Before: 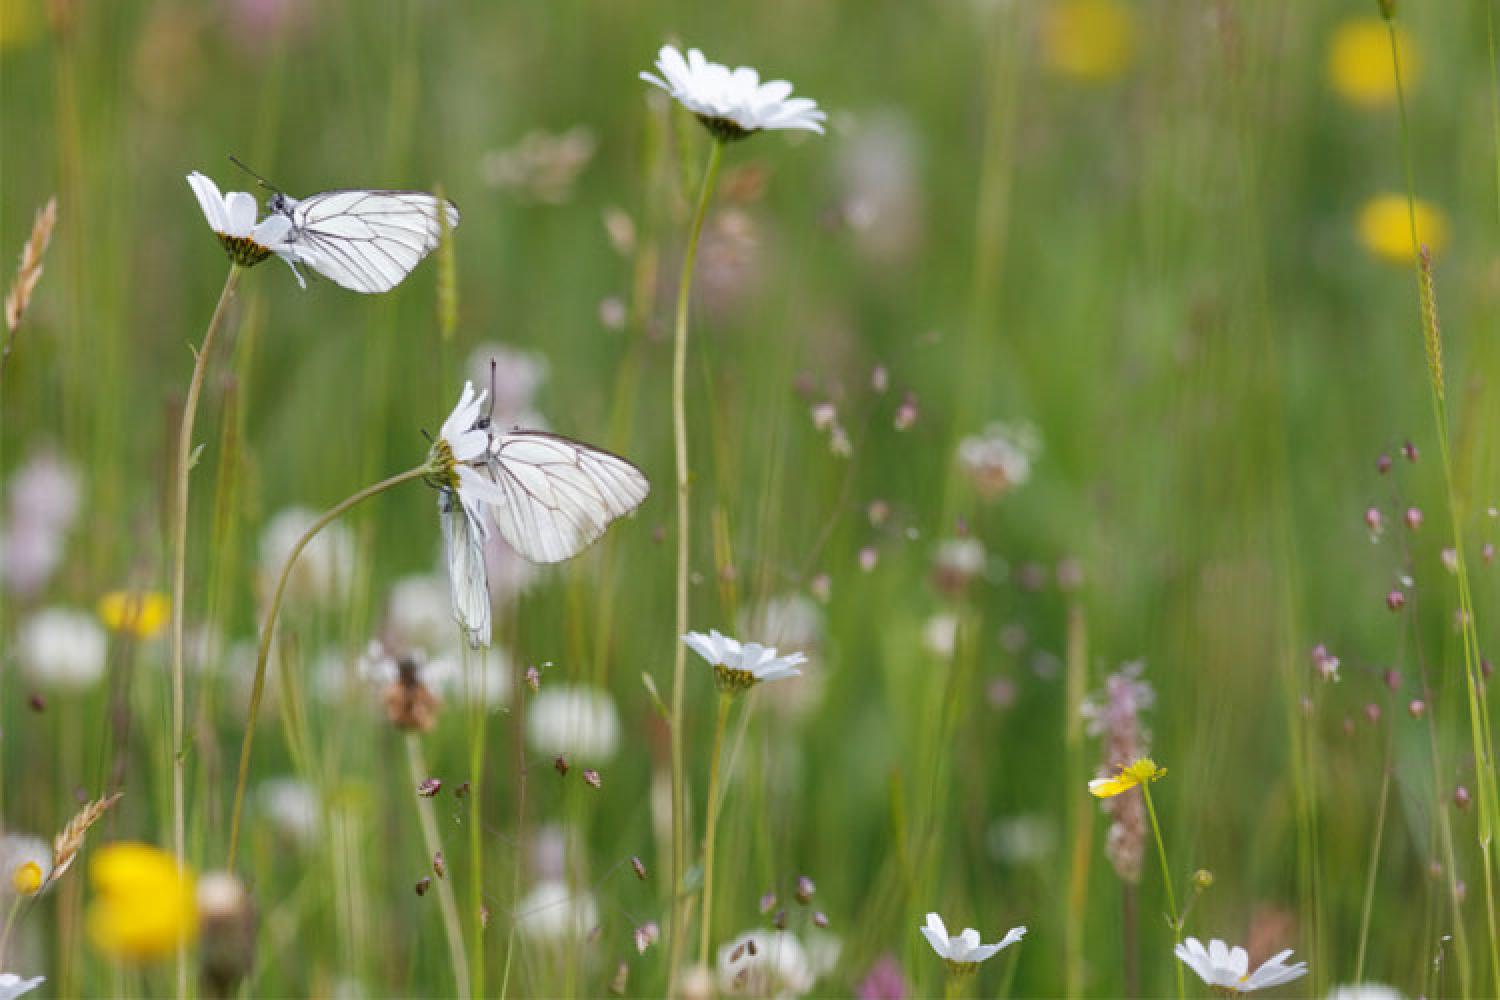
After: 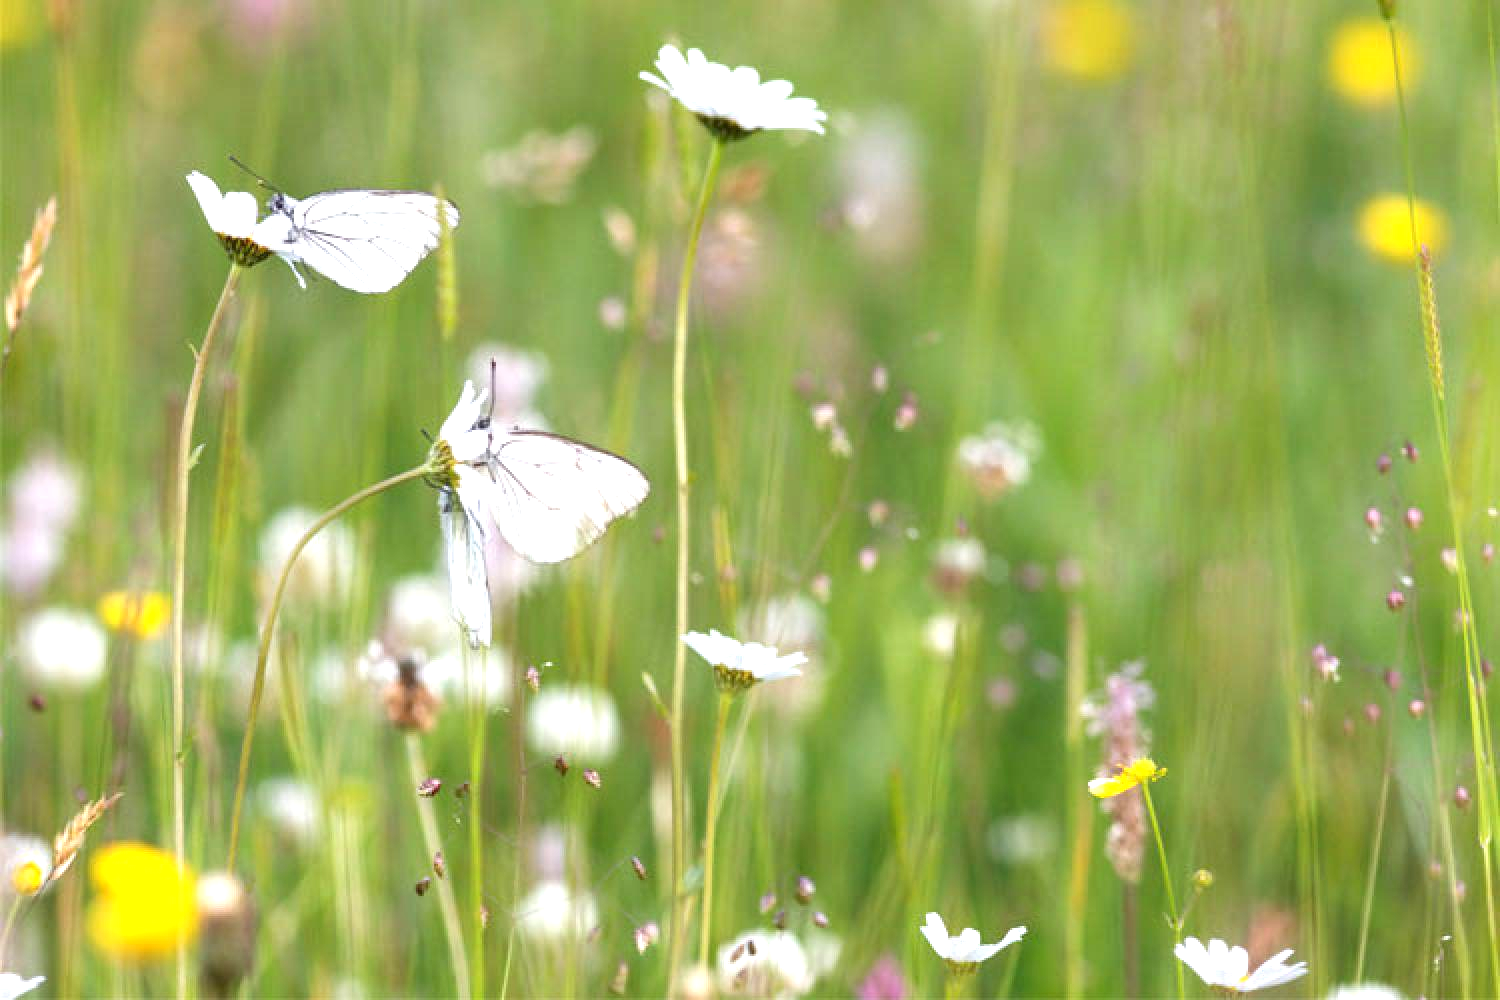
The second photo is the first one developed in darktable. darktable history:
exposure: black level correction 0.001, exposure 1.047 EV, compensate highlight preservation false
